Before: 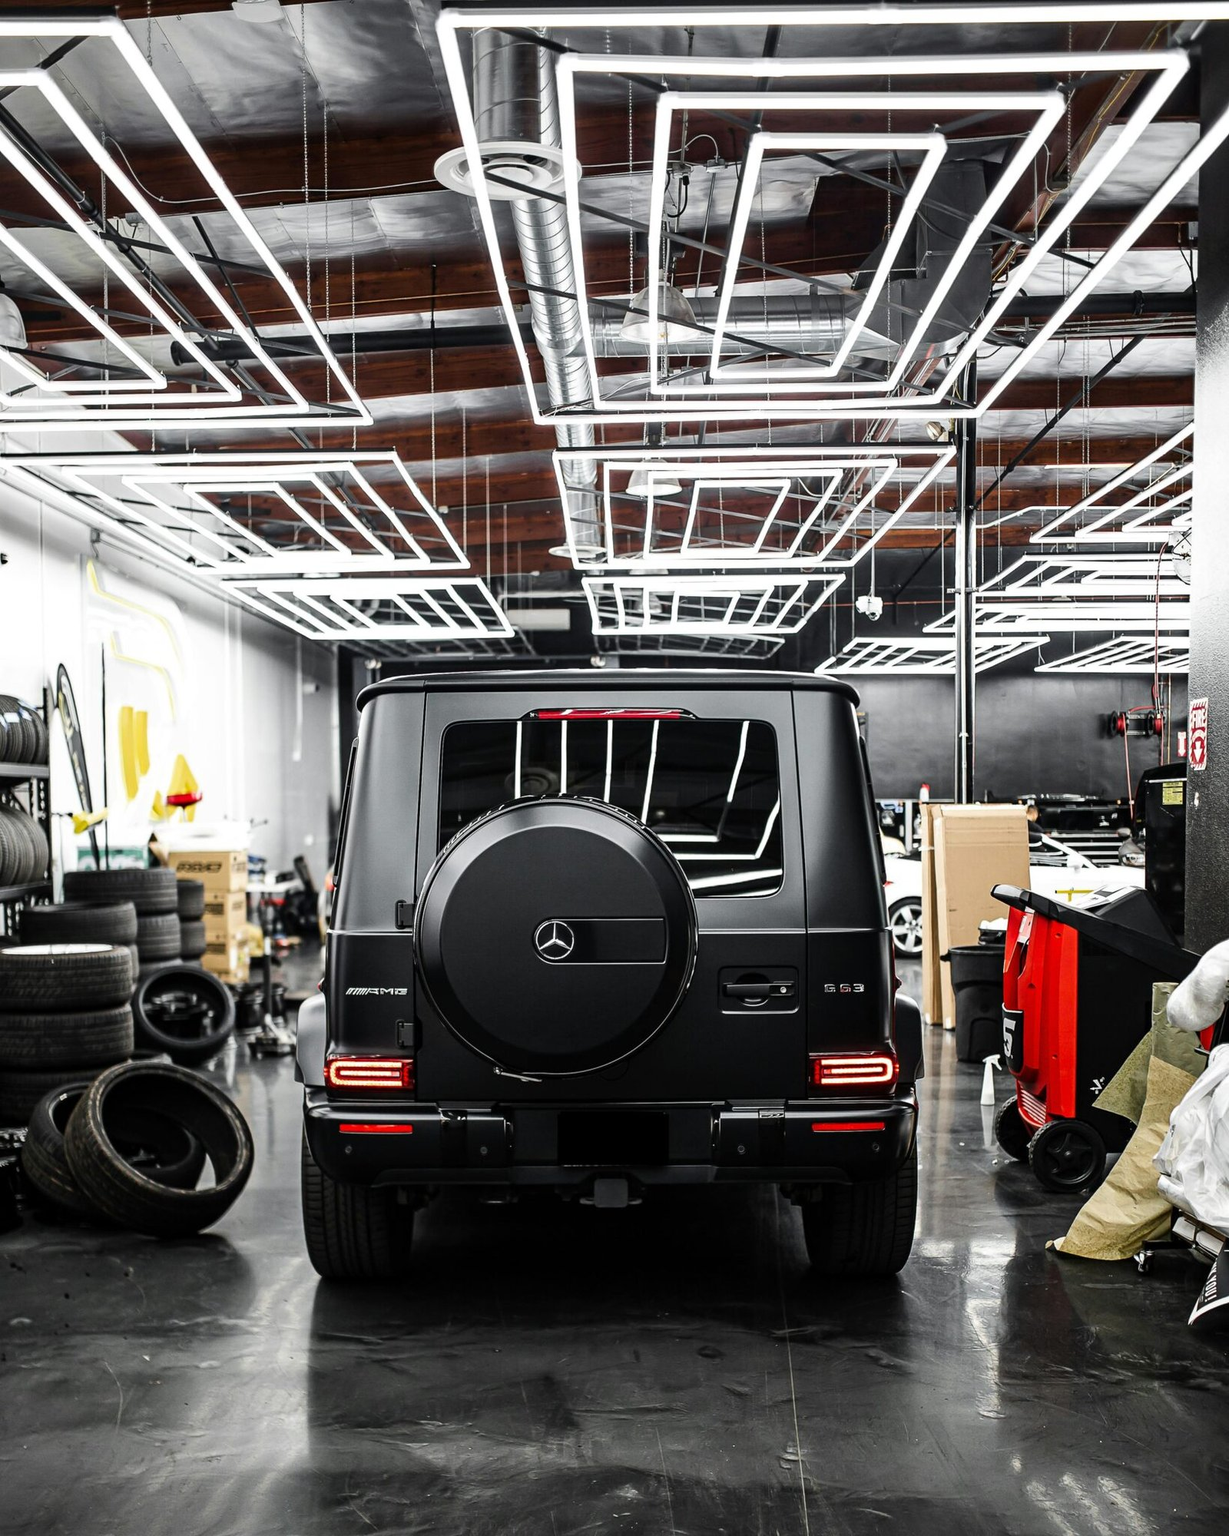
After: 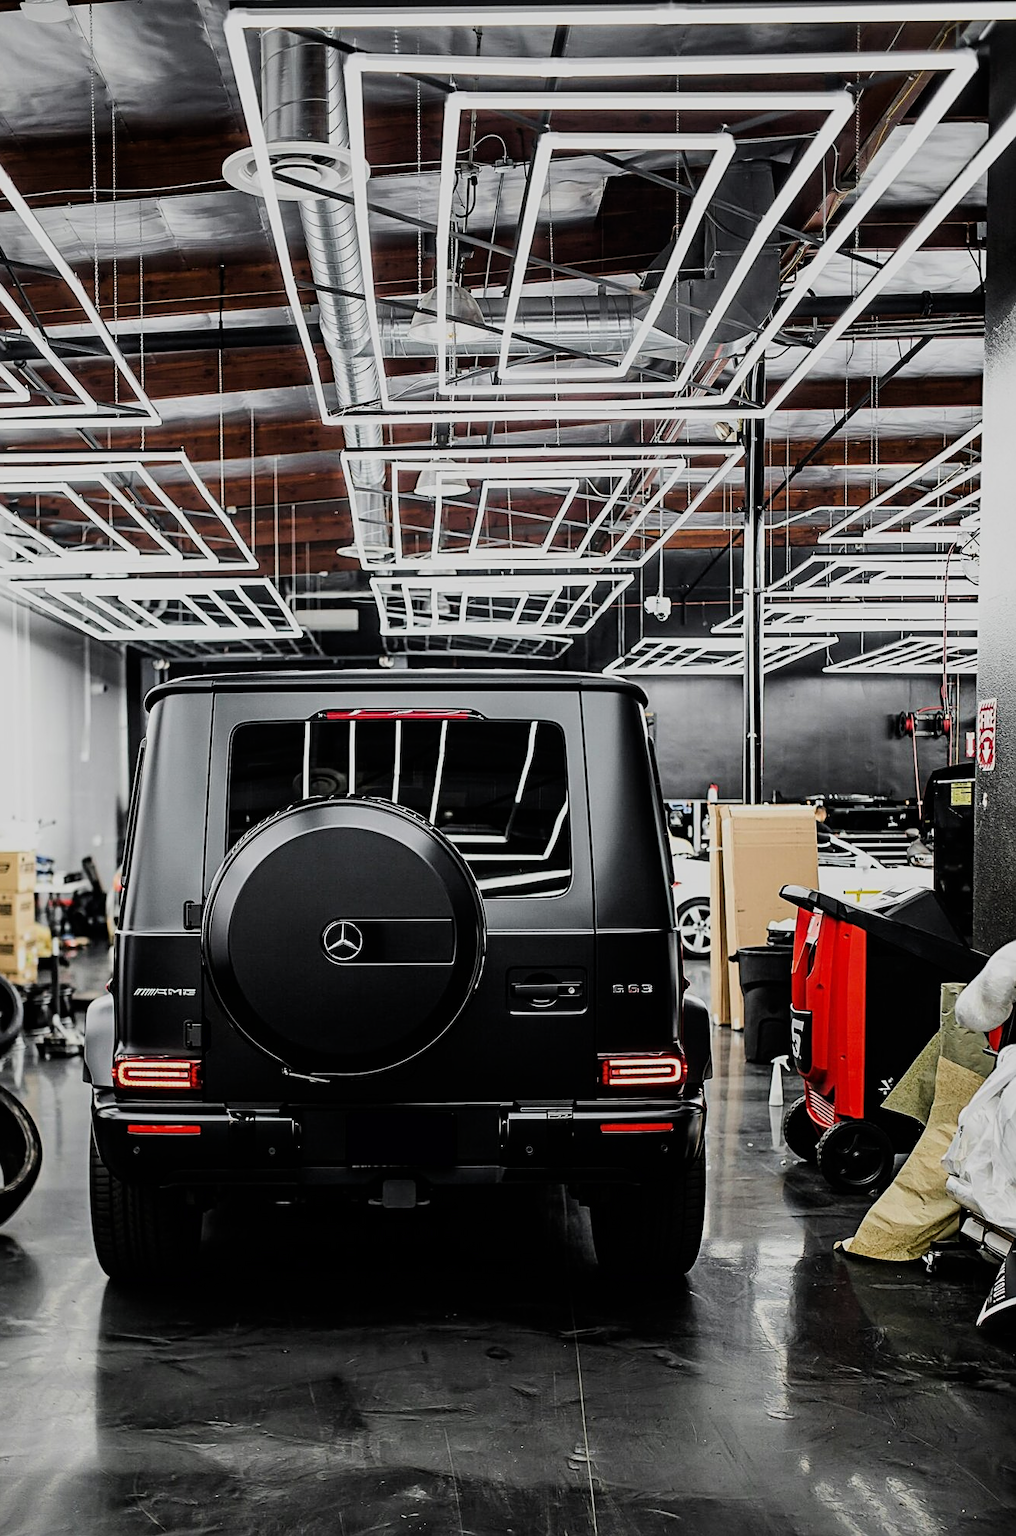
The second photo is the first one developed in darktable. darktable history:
crop: left 17.263%, bottom 0.036%
filmic rgb: black relative exposure -8.46 EV, white relative exposure 4.69 EV, hardness 3.82, color science v6 (2022)
sharpen: on, module defaults
